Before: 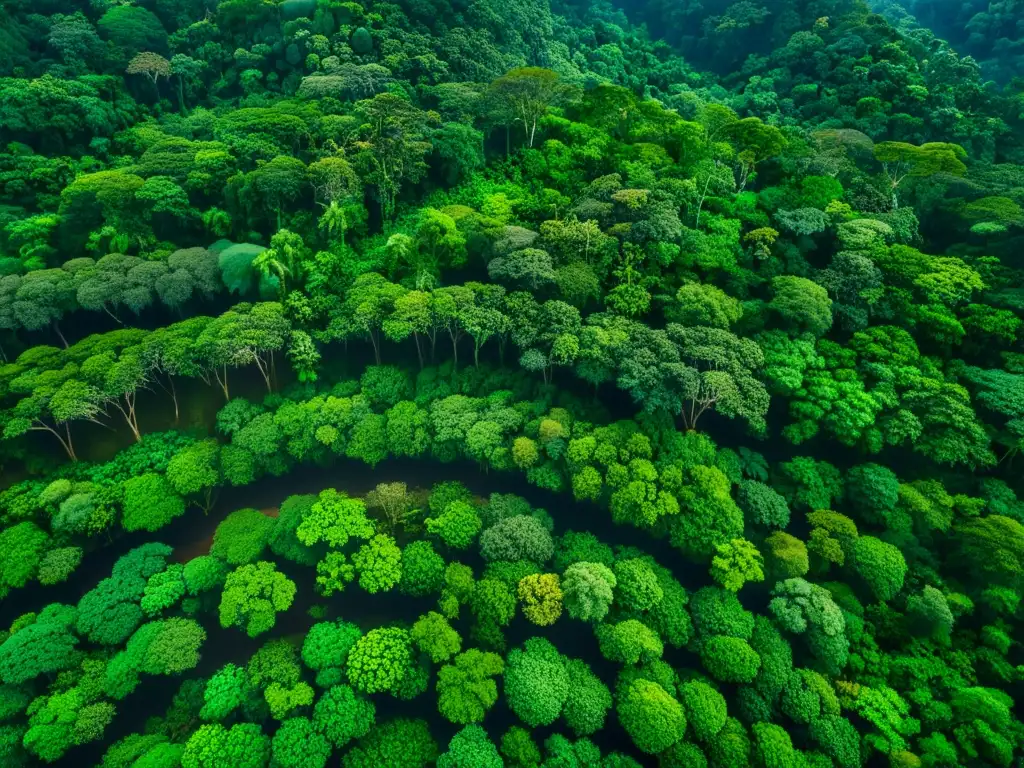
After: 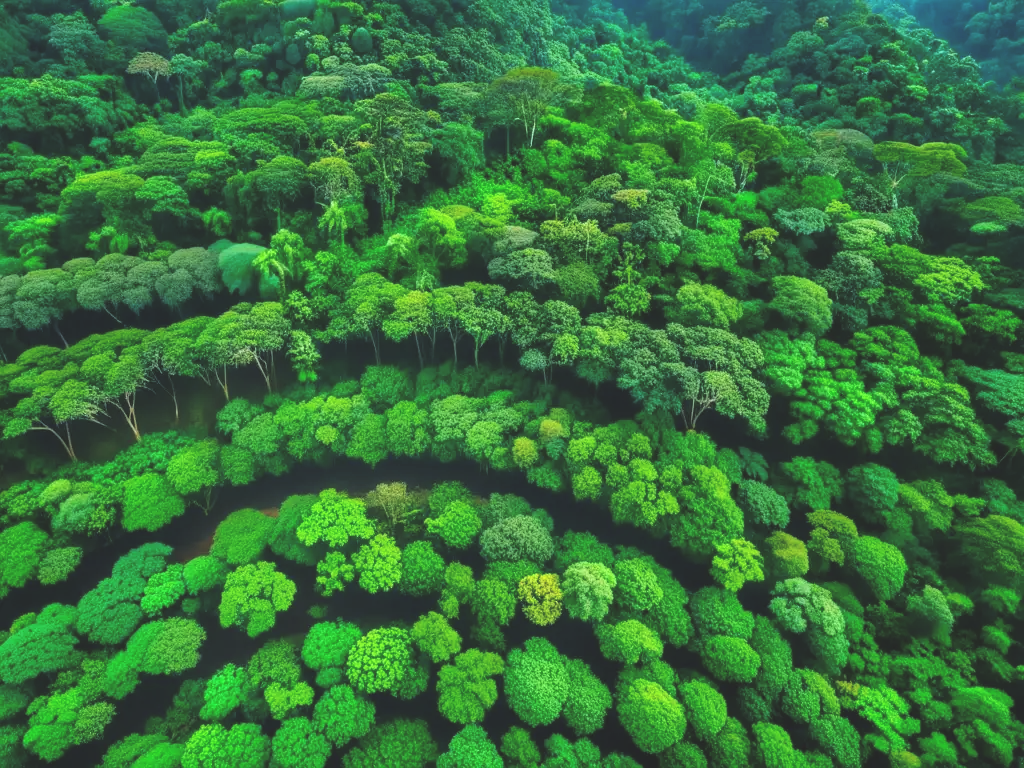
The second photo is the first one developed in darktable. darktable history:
tone curve: curves: ch0 [(0, 0.013) (0.129, 0.1) (0.327, 0.382) (0.489, 0.573) (0.66, 0.748) (0.858, 0.926) (1, 0.977)]; ch1 [(0, 0) (0.353, 0.344) (0.45, 0.46) (0.498, 0.495) (0.521, 0.506) (0.563, 0.559) (0.592, 0.585) (0.657, 0.655) (1, 1)]; ch2 [(0, 0) (0.333, 0.346) (0.375, 0.375) (0.427, 0.44) (0.5, 0.501) (0.505, 0.499) (0.528, 0.533) (0.579, 0.61) (0.612, 0.644) (0.66, 0.715) (1, 1)], color space Lab, linked channels, preserve colors none
exposure: black level correction -0.023, exposure -0.032 EV, compensate highlight preservation false
